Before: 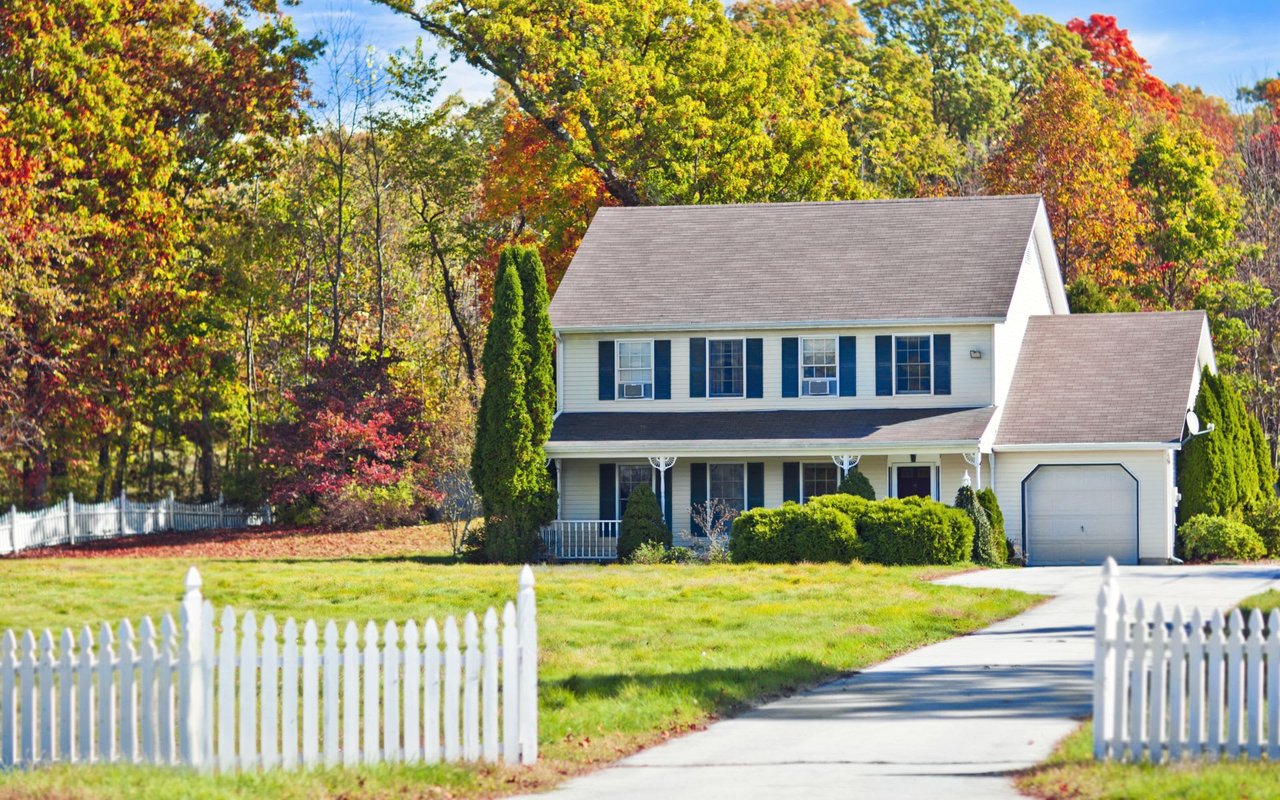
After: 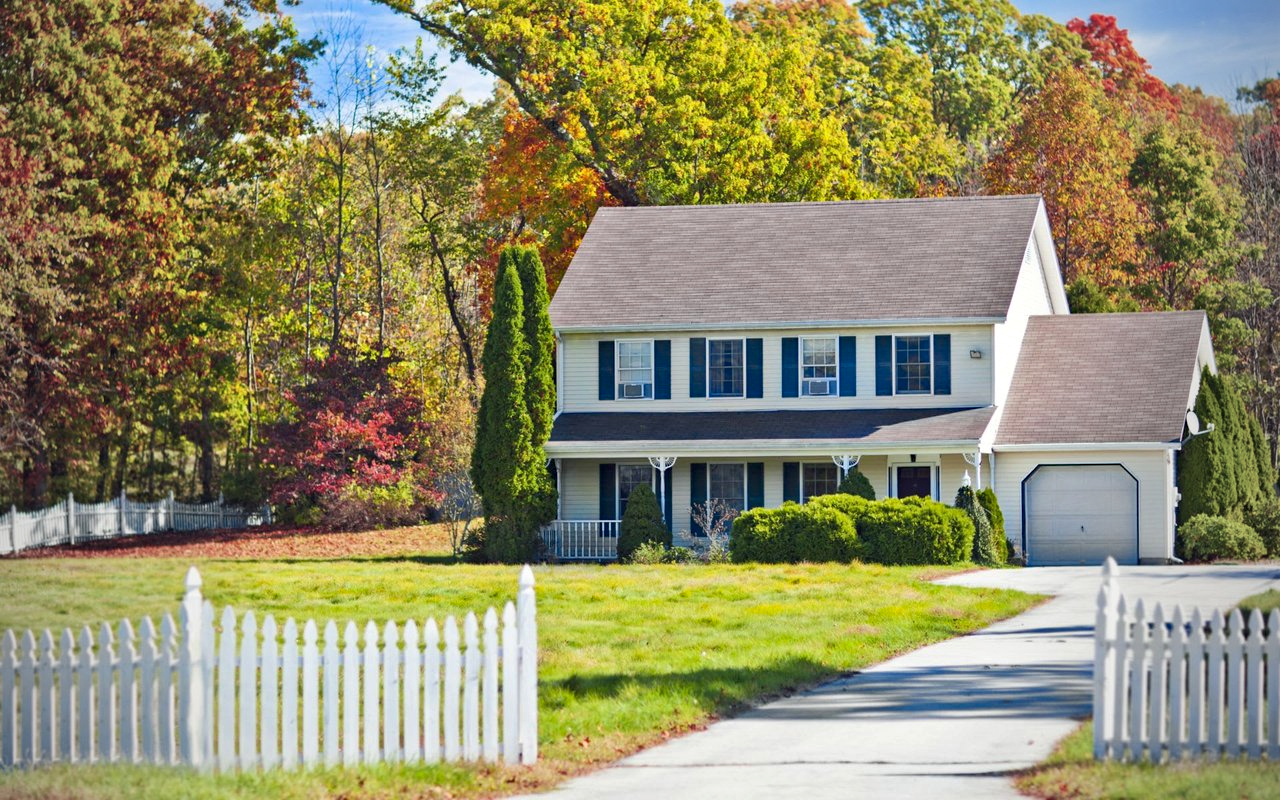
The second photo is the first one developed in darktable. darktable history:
vignetting: fall-off start 97%, fall-off radius 100%, width/height ratio 0.609, unbound false
haze removal: compatibility mode true, adaptive false
